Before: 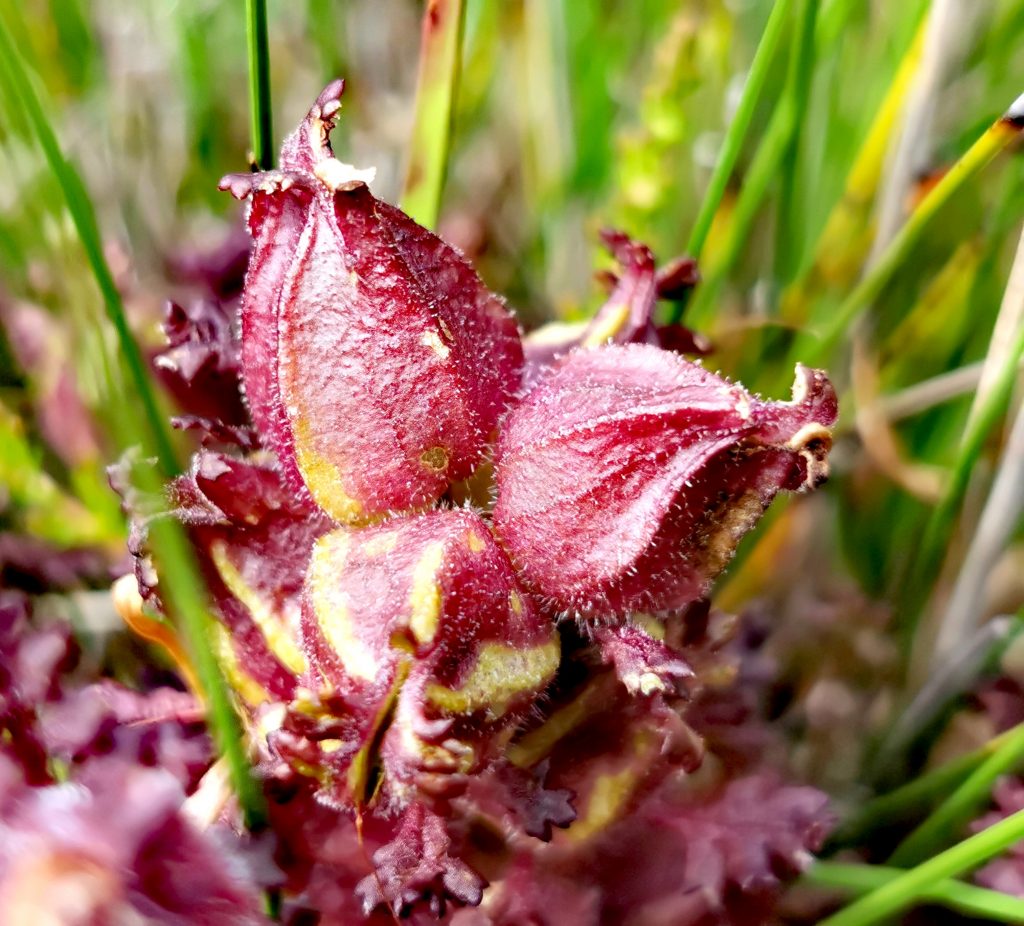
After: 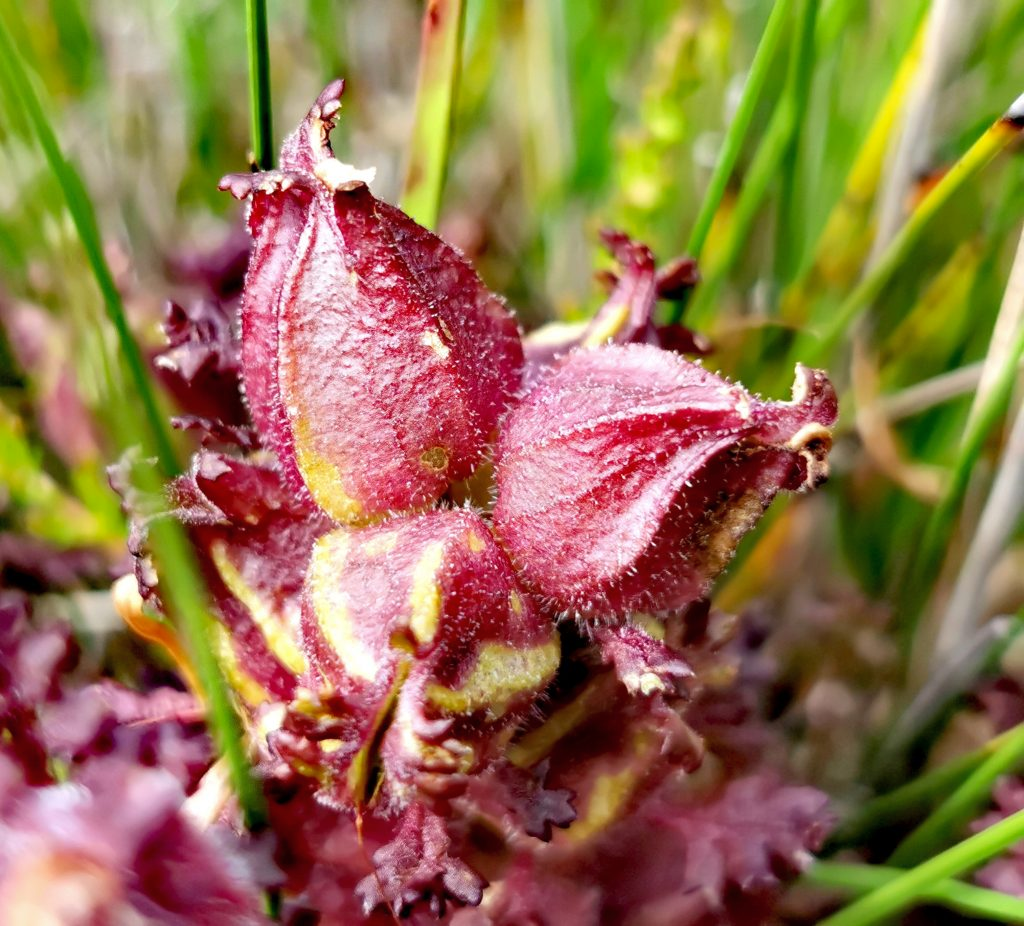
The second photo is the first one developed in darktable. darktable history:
shadows and highlights: shadows 25.03, highlights -24.52
